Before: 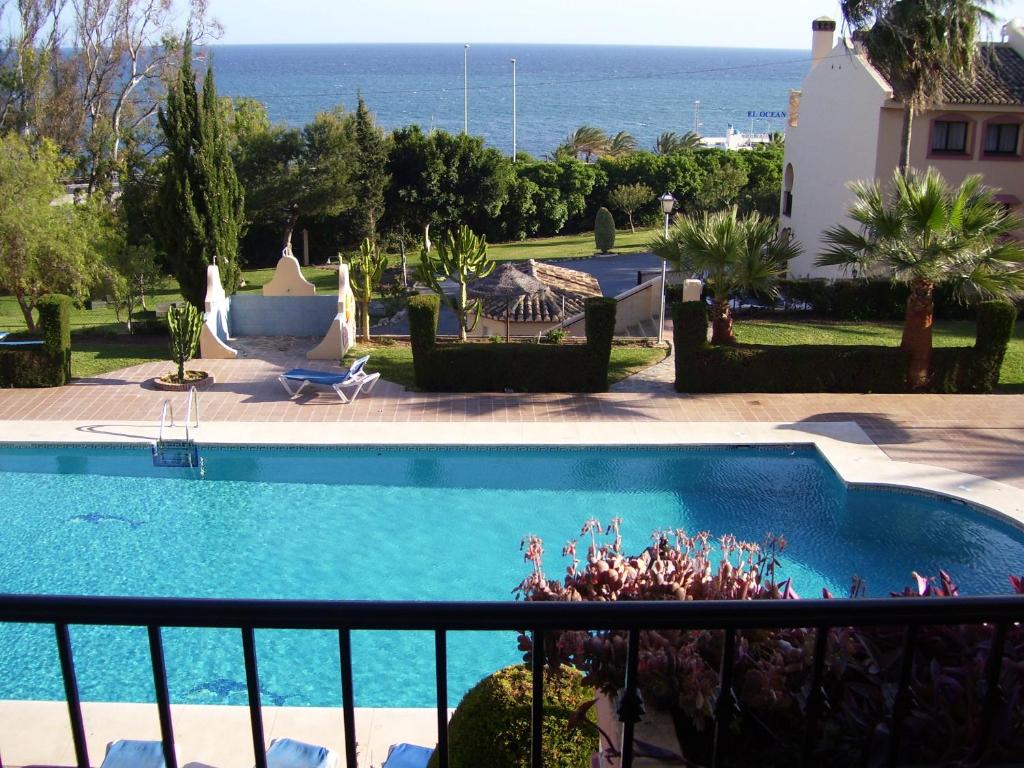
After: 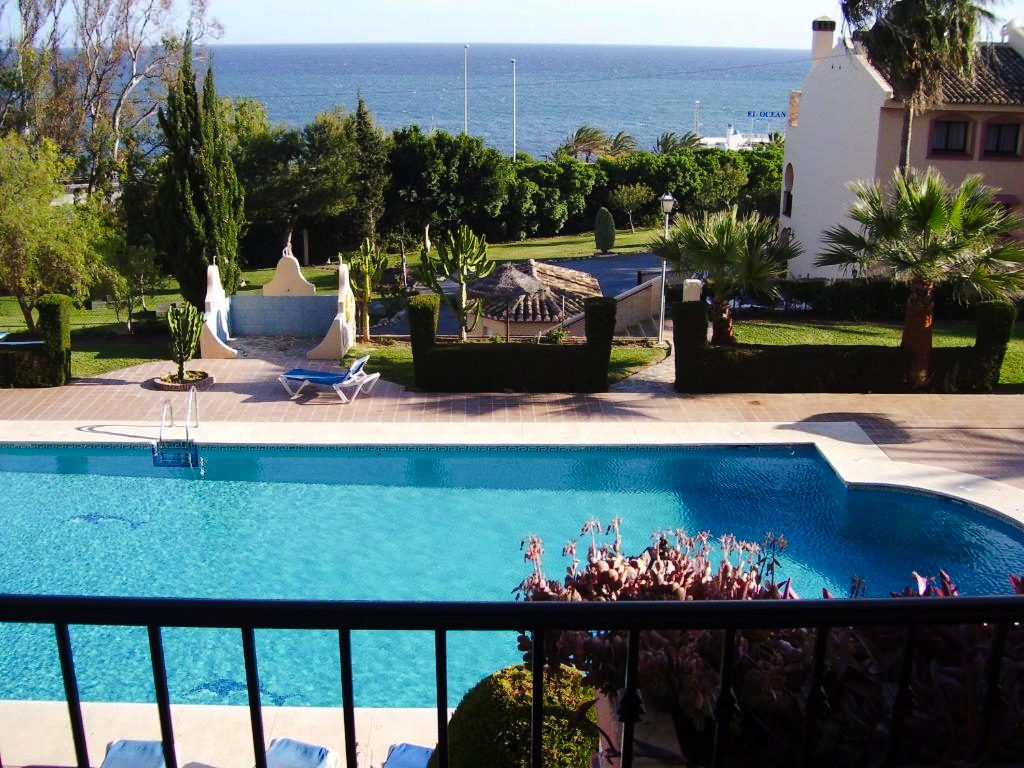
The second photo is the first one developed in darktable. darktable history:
tone curve: curves: ch0 [(0, 0) (0.003, 0.002) (0.011, 0.009) (0.025, 0.02) (0.044, 0.034) (0.069, 0.046) (0.1, 0.062) (0.136, 0.083) (0.177, 0.119) (0.224, 0.162) (0.277, 0.216) (0.335, 0.282) (0.399, 0.365) (0.468, 0.457) (0.543, 0.541) (0.623, 0.624) (0.709, 0.713) (0.801, 0.797) (0.898, 0.889) (1, 1)], preserve colors none
